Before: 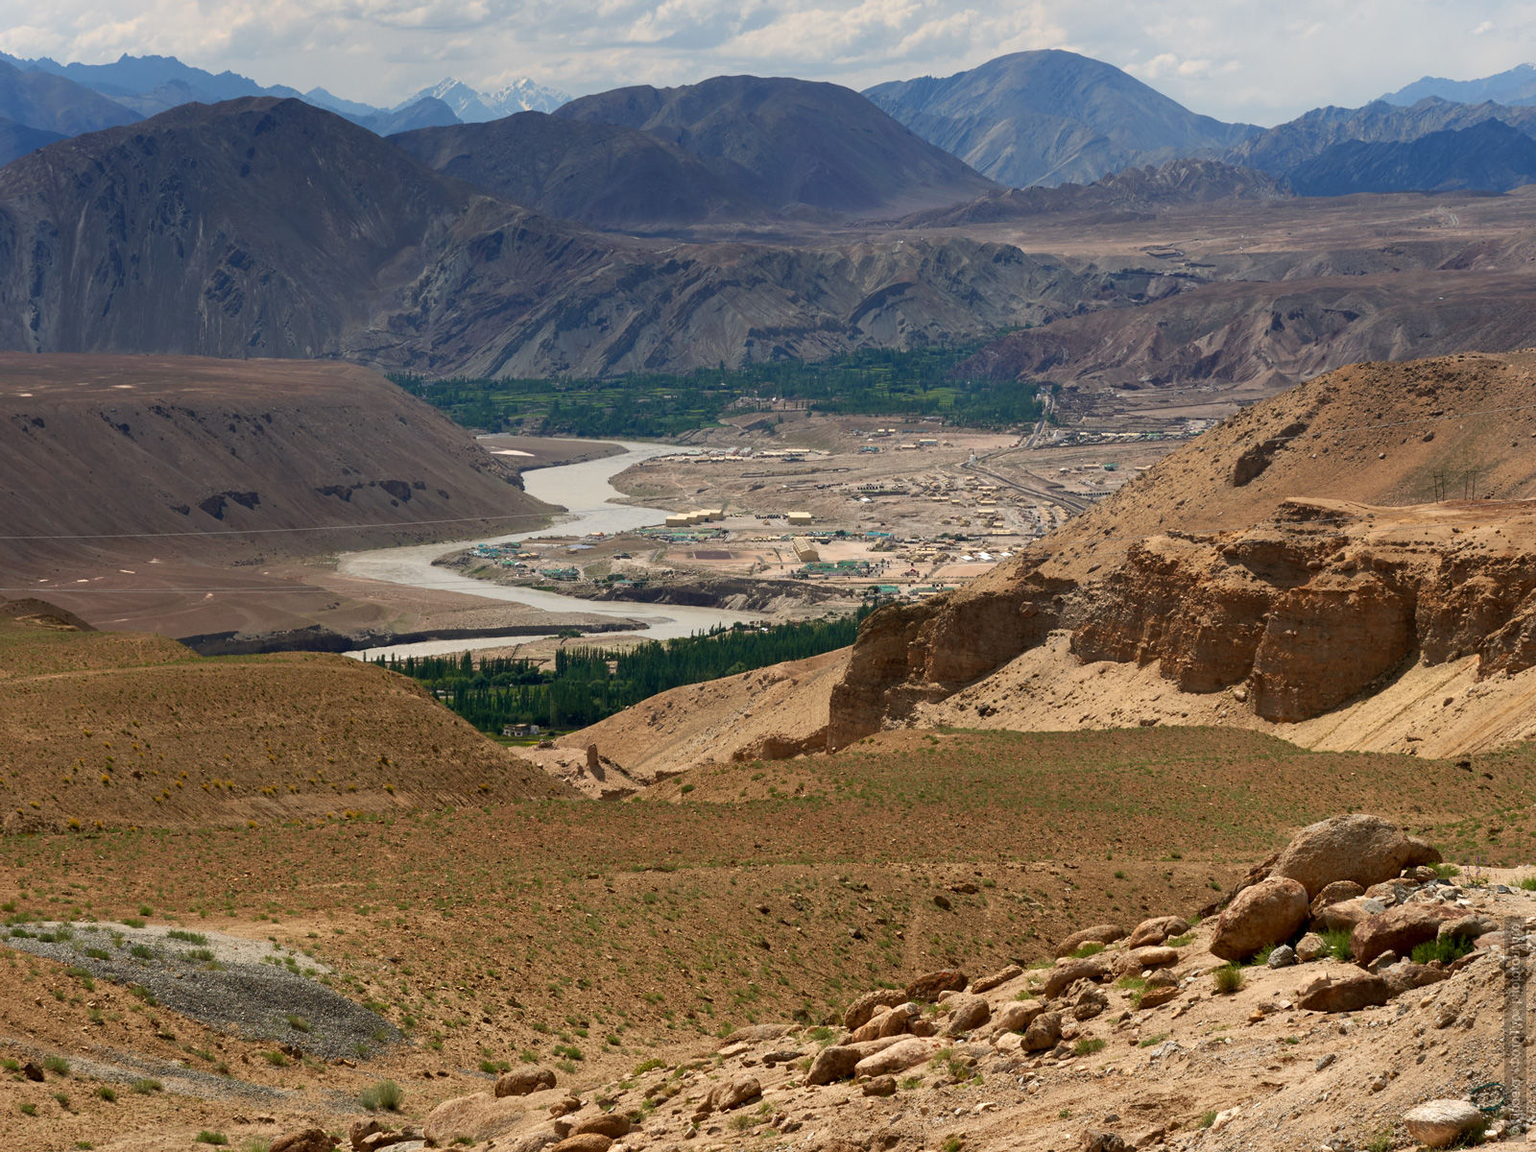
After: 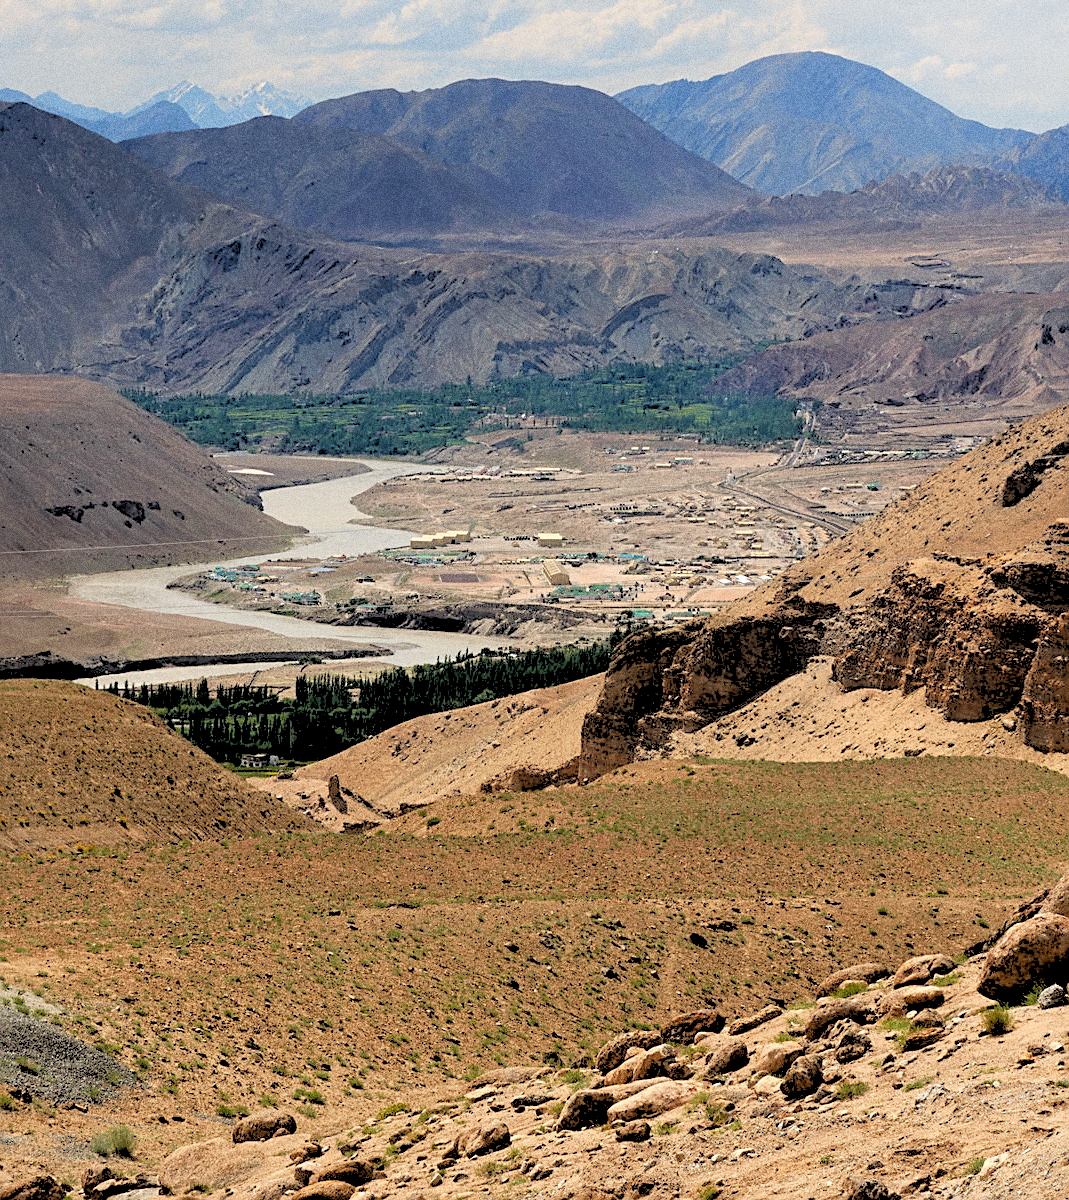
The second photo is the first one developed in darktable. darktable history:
grain: coarseness 0.09 ISO, strength 40%
rgb levels: levels [[0.027, 0.429, 0.996], [0, 0.5, 1], [0, 0.5, 1]]
crop and rotate: left 17.732%, right 15.423%
sharpen: on, module defaults
